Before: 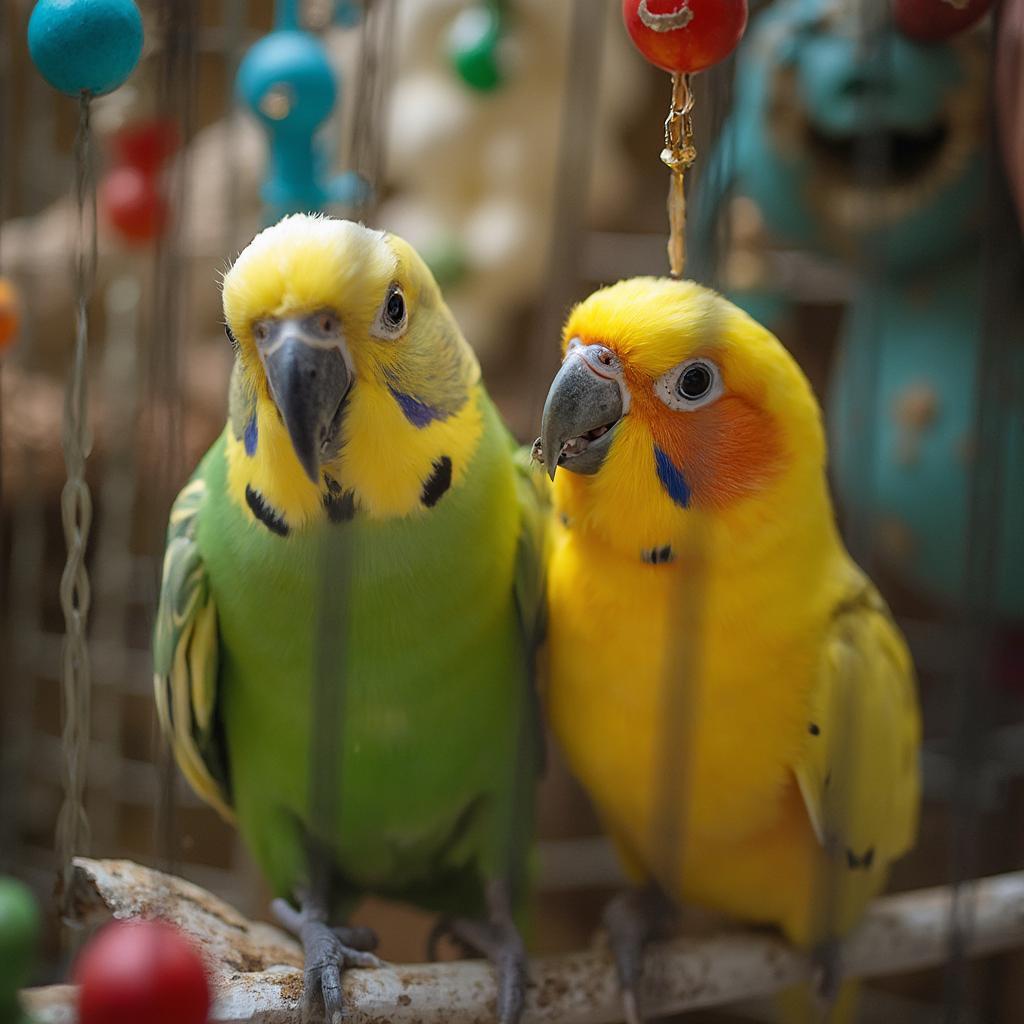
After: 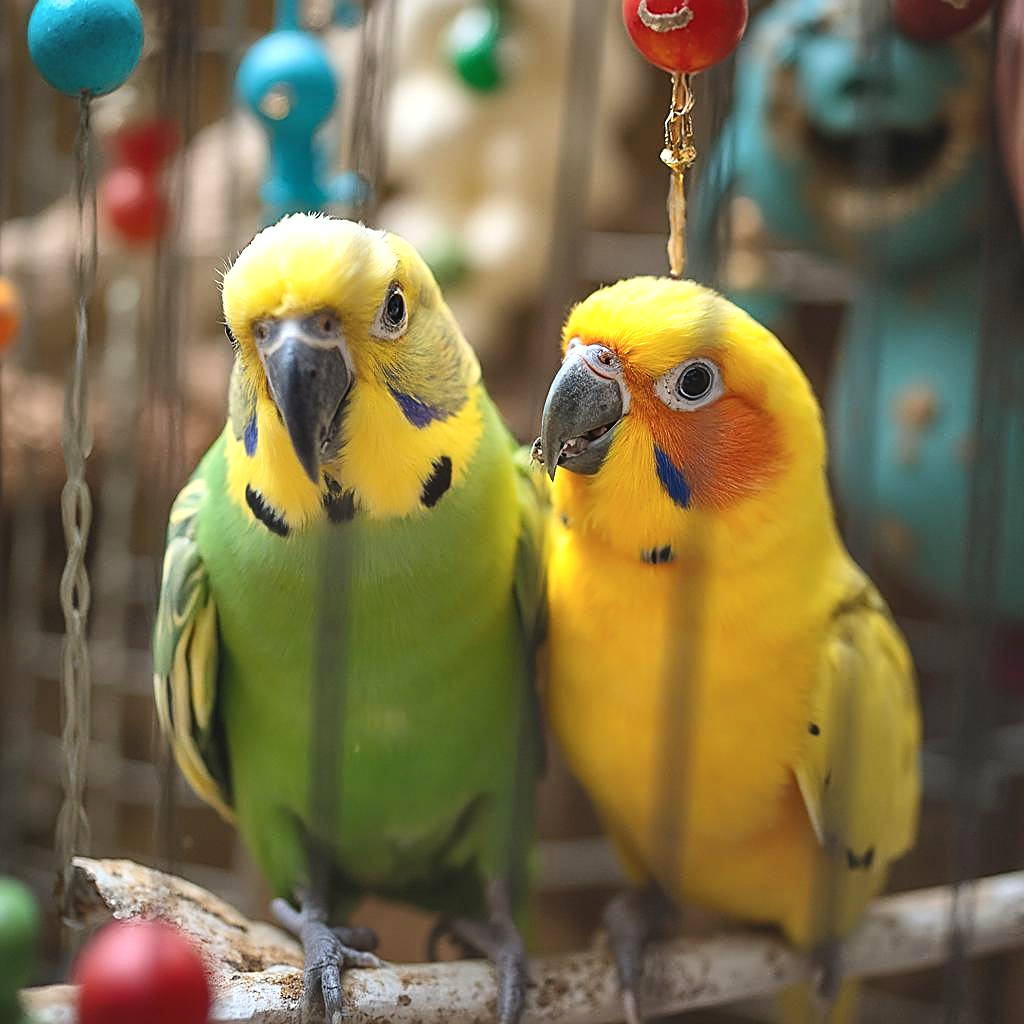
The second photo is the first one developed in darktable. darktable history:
shadows and highlights: low approximation 0.01, soften with gaussian
sharpen: on, module defaults
exposure: black level correction -0.005, exposure 0.622 EV, compensate highlight preservation false
contrast brightness saturation: contrast 0.14
